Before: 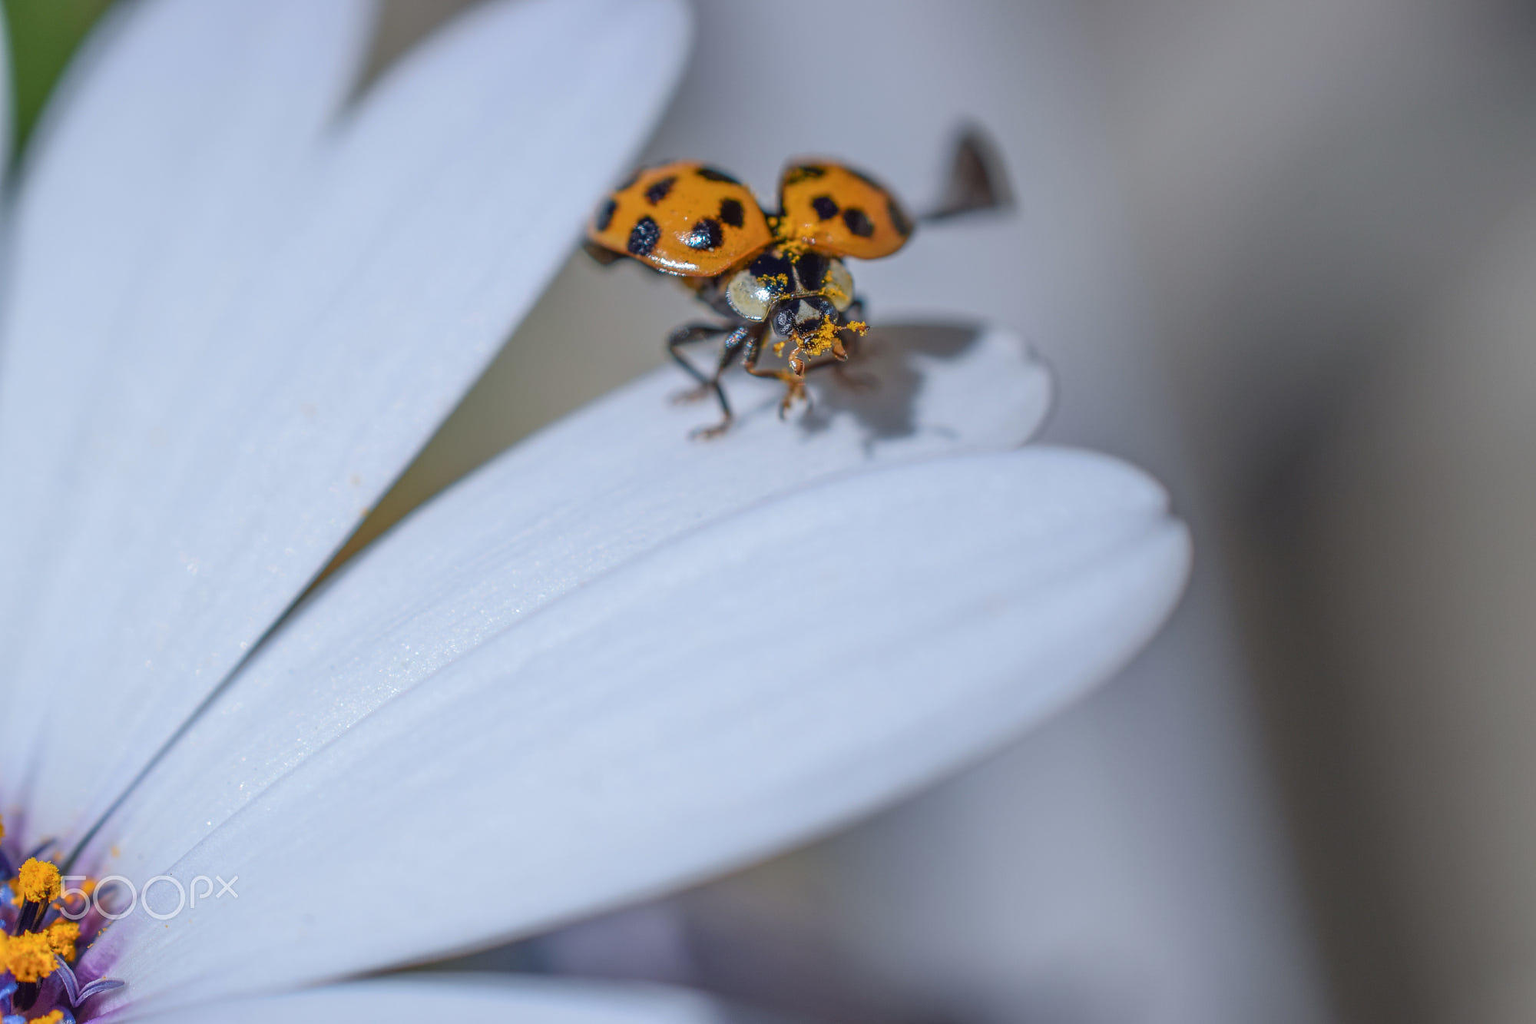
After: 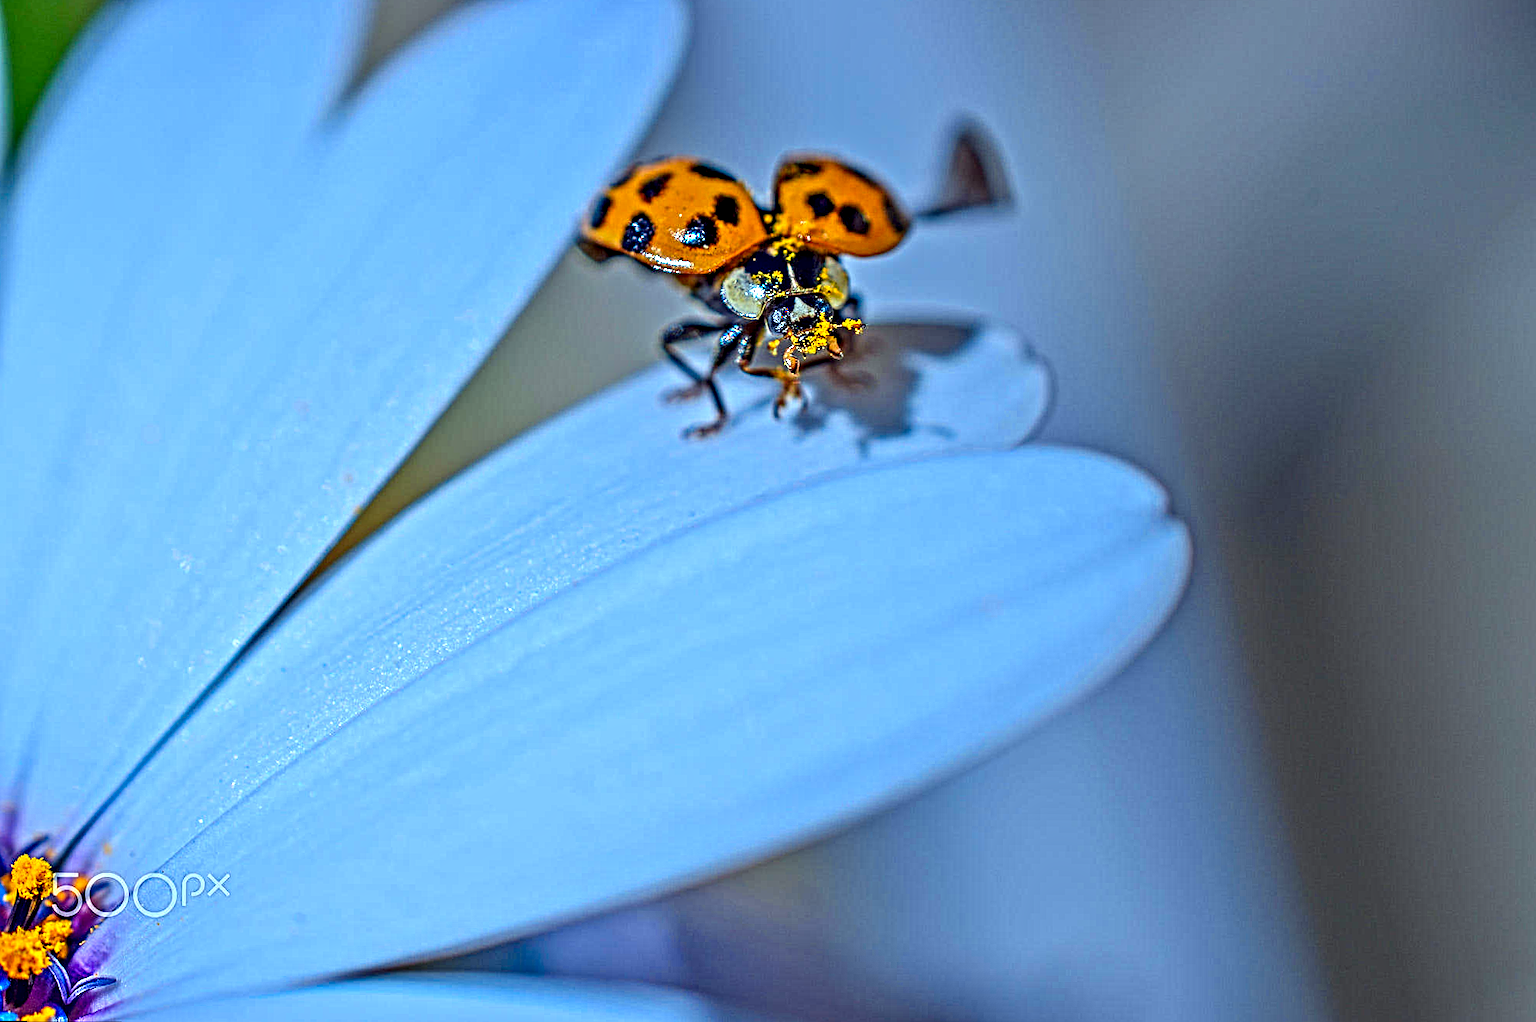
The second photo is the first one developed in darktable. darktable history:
rotate and perspective: rotation 0.192°, lens shift (horizontal) -0.015, crop left 0.005, crop right 0.996, crop top 0.006, crop bottom 0.99
color calibration: output R [0.999, 0.026, -0.11, 0], output G [-0.019, 1.037, -0.099, 0], output B [0.022, -0.023, 0.902, 0], illuminant custom, x 0.367, y 0.392, temperature 4437.75 K, clip negative RGB from gamut false
color correction: highlights a* -10.77, highlights b* 9.8, saturation 1.72
contrast equalizer: octaves 7, y [[0.406, 0.494, 0.589, 0.753, 0.877, 0.999], [0.5 ×6], [0.5 ×6], [0 ×6], [0 ×6]]
